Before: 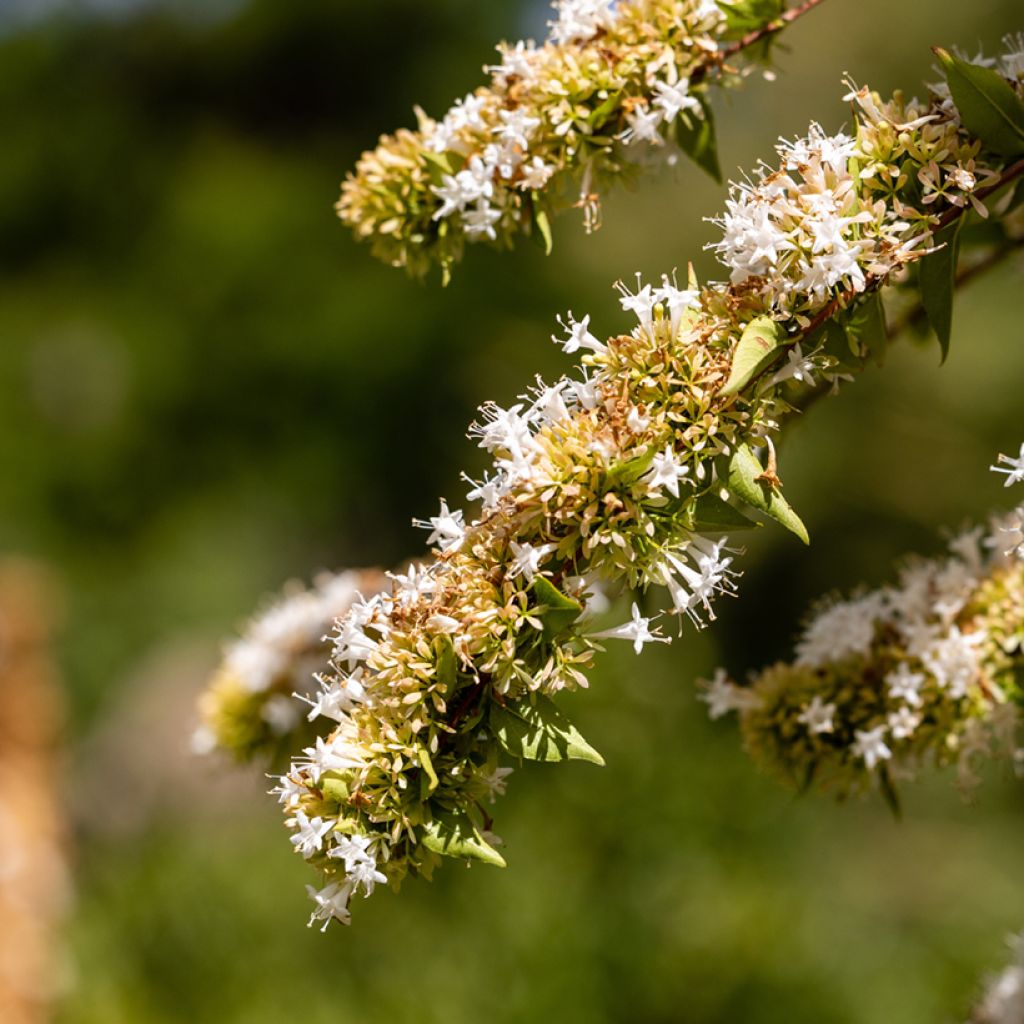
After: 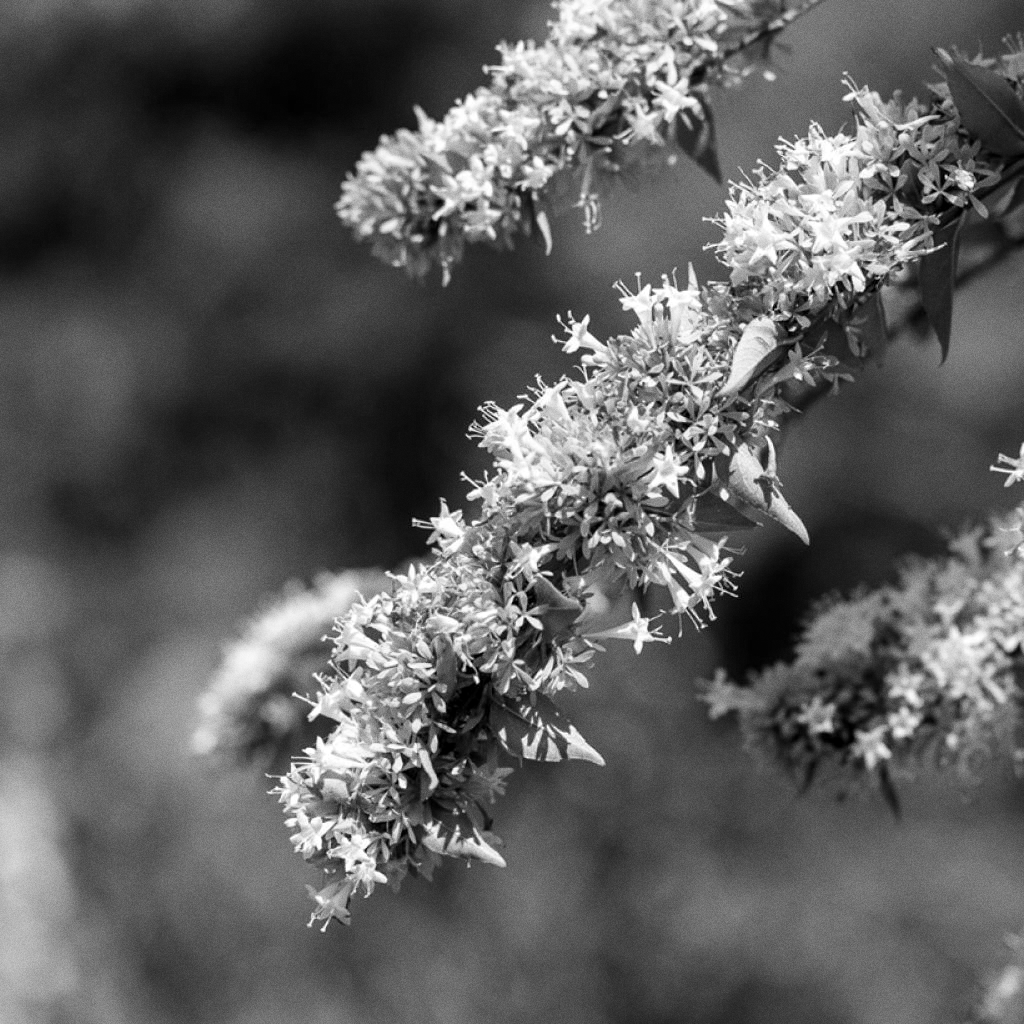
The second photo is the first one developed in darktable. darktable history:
monochrome: a -6.99, b 35.61, size 1.4
color correction: saturation 1.11
grain: coarseness 0.09 ISO
local contrast: mode bilateral grid, contrast 20, coarseness 50, detail 120%, midtone range 0.2
